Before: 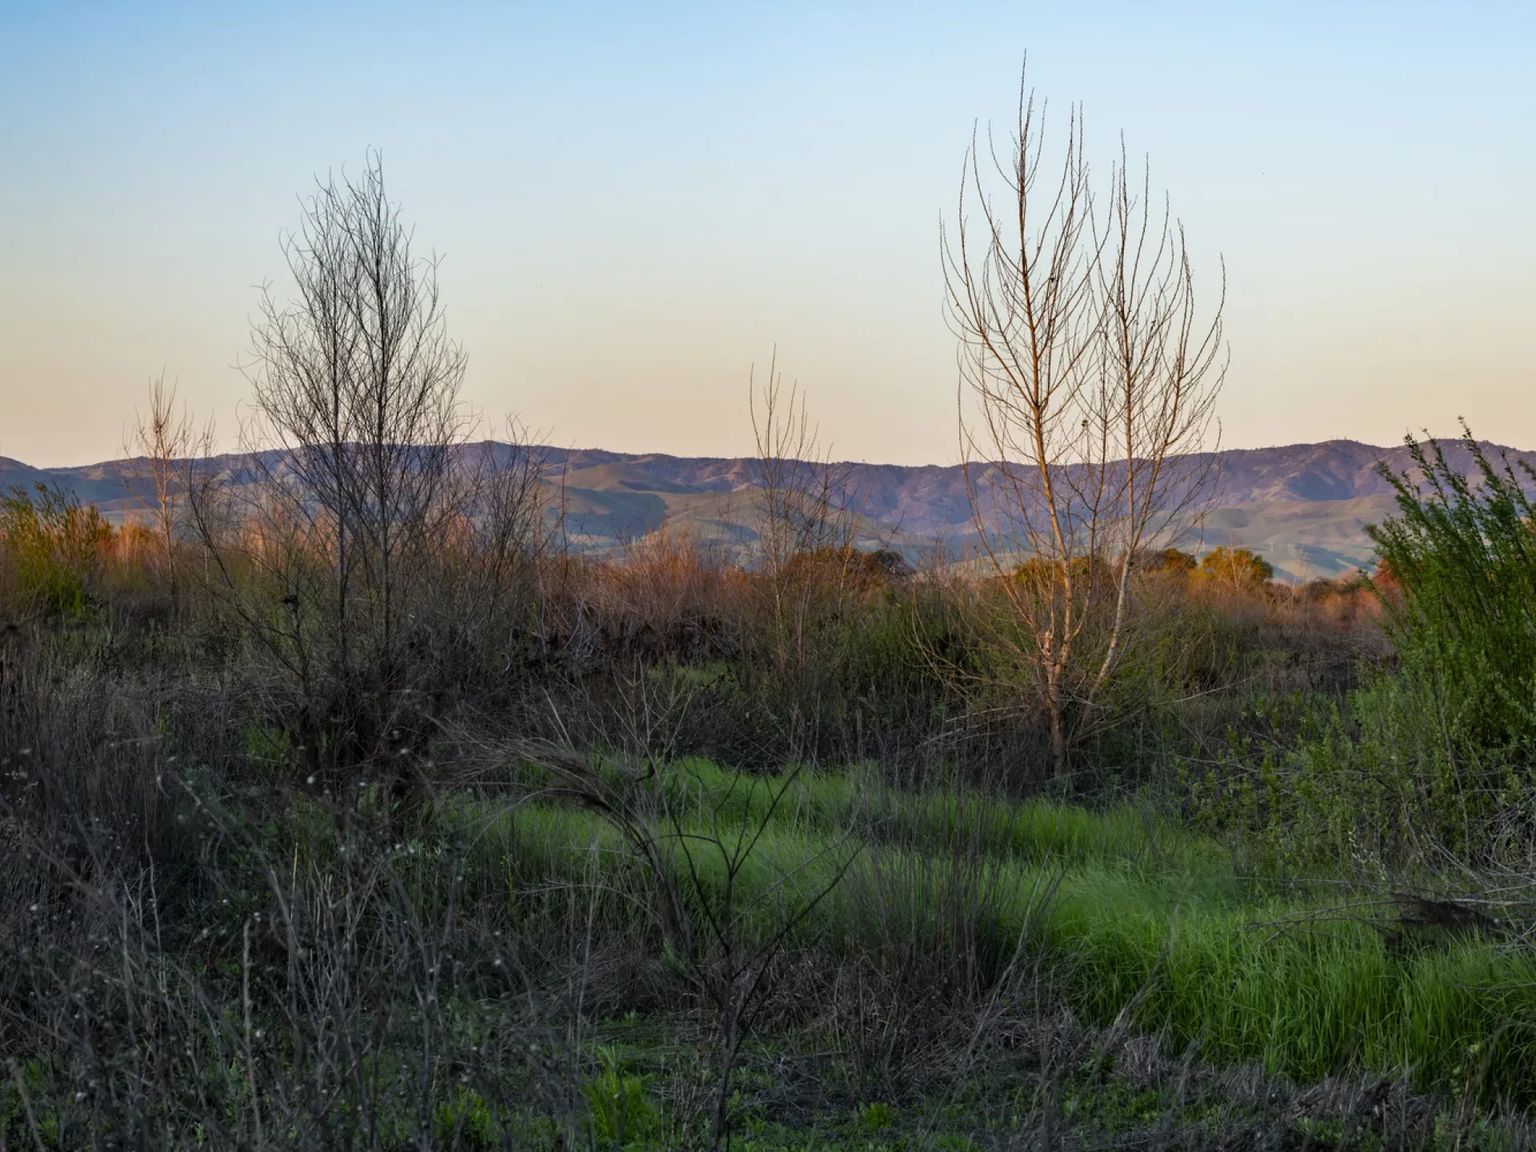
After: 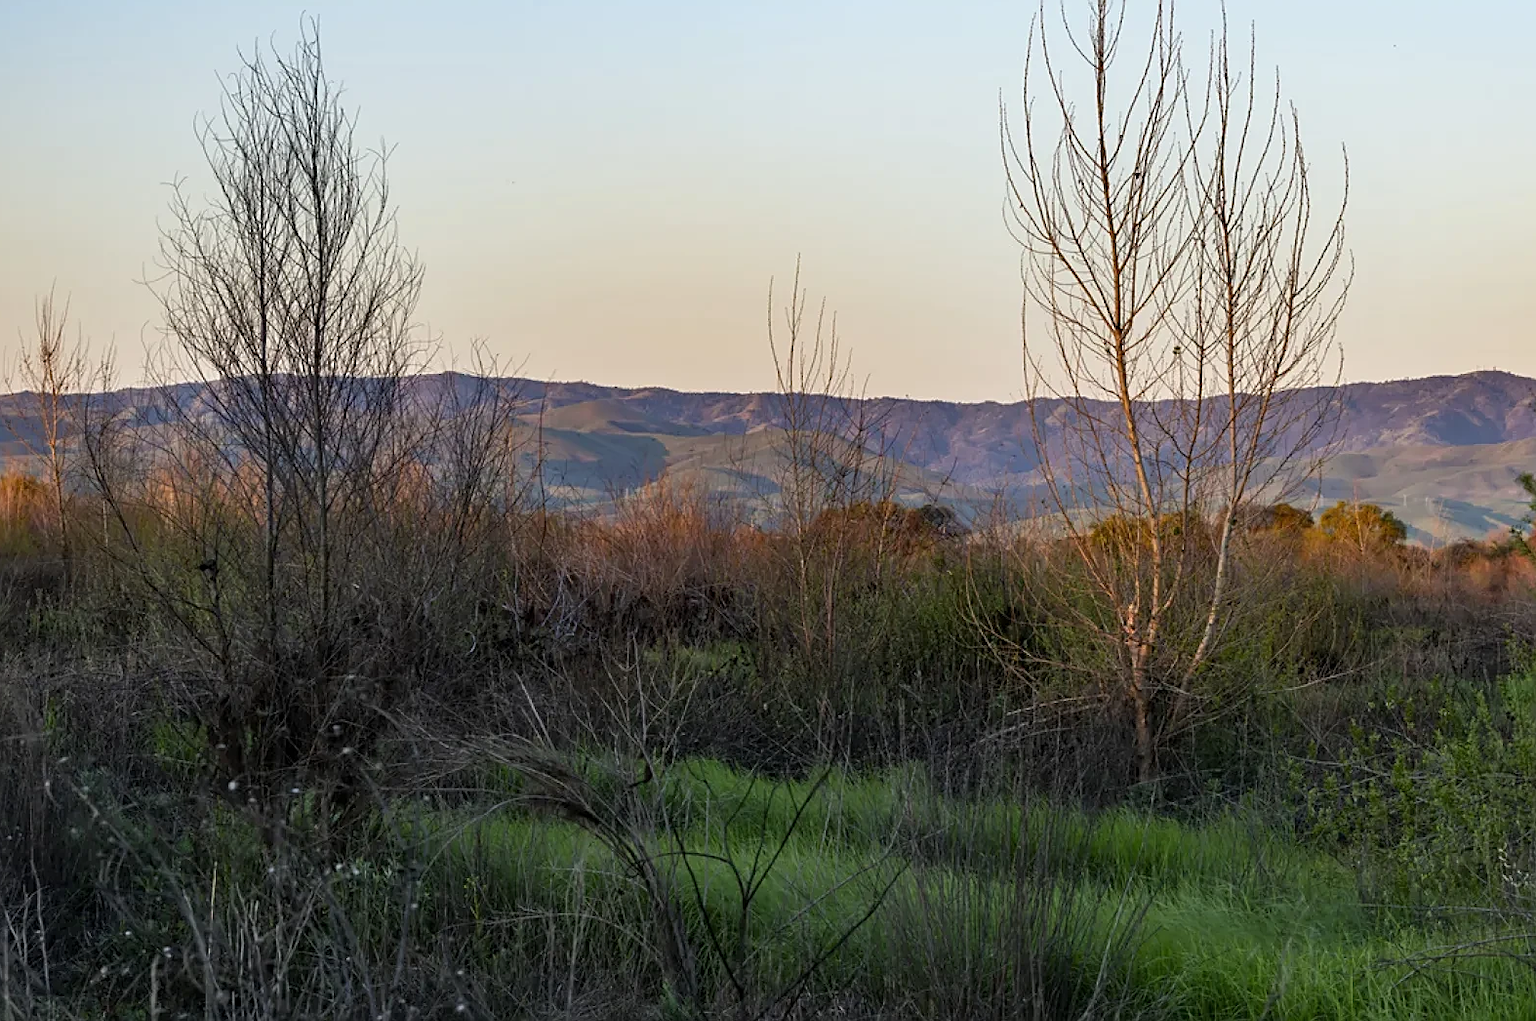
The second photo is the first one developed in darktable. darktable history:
crop: left 7.856%, top 11.836%, right 10.12%, bottom 15.387%
sharpen: on, module defaults
white balance: emerald 1
